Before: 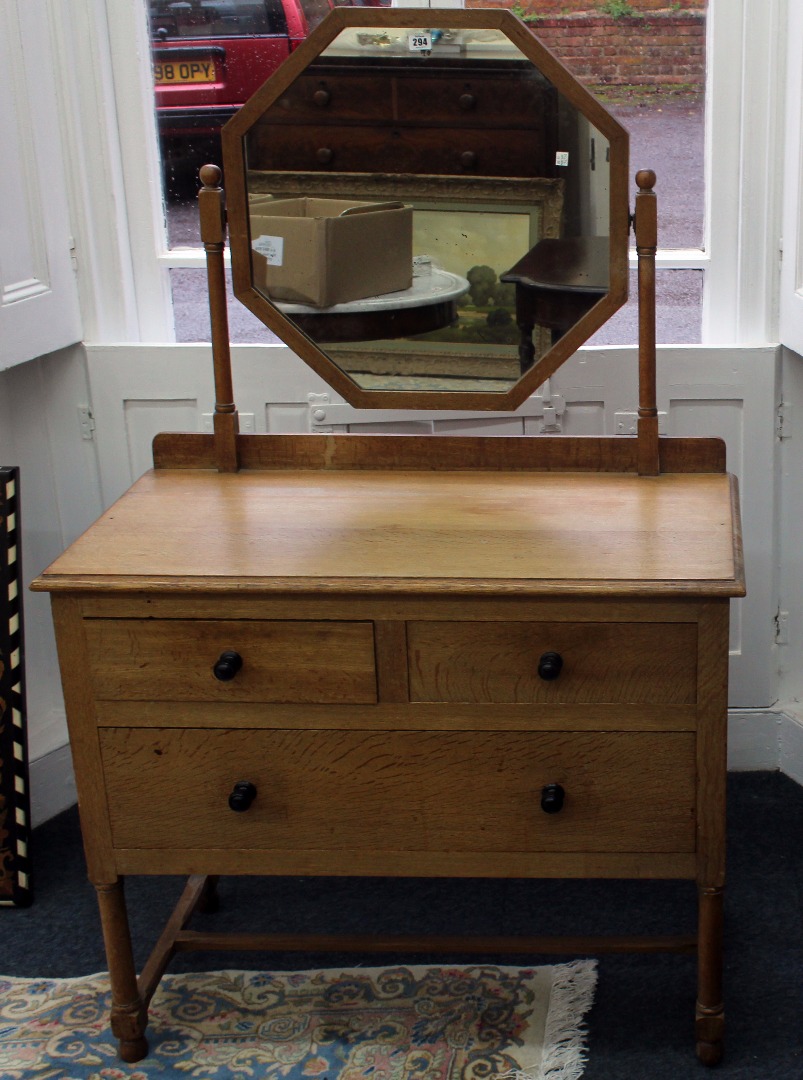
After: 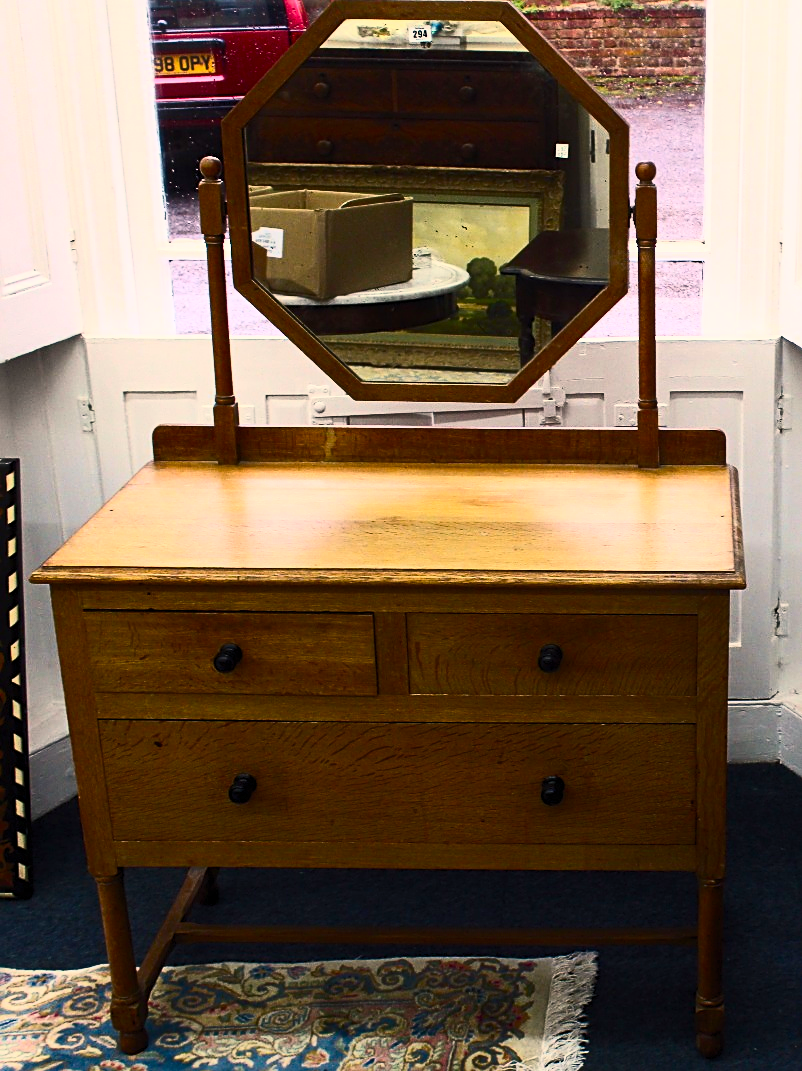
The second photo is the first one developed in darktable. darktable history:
crop: top 0.822%, right 0.034%
sharpen: on, module defaults
color balance rgb: shadows lift › chroma 1.001%, shadows lift › hue 217.4°, highlights gain › chroma 3.275%, highlights gain › hue 57.33°, perceptual saturation grading › global saturation 30.066%, global vibrance 20%
contrast brightness saturation: contrast 0.6, brightness 0.329, saturation 0.139
